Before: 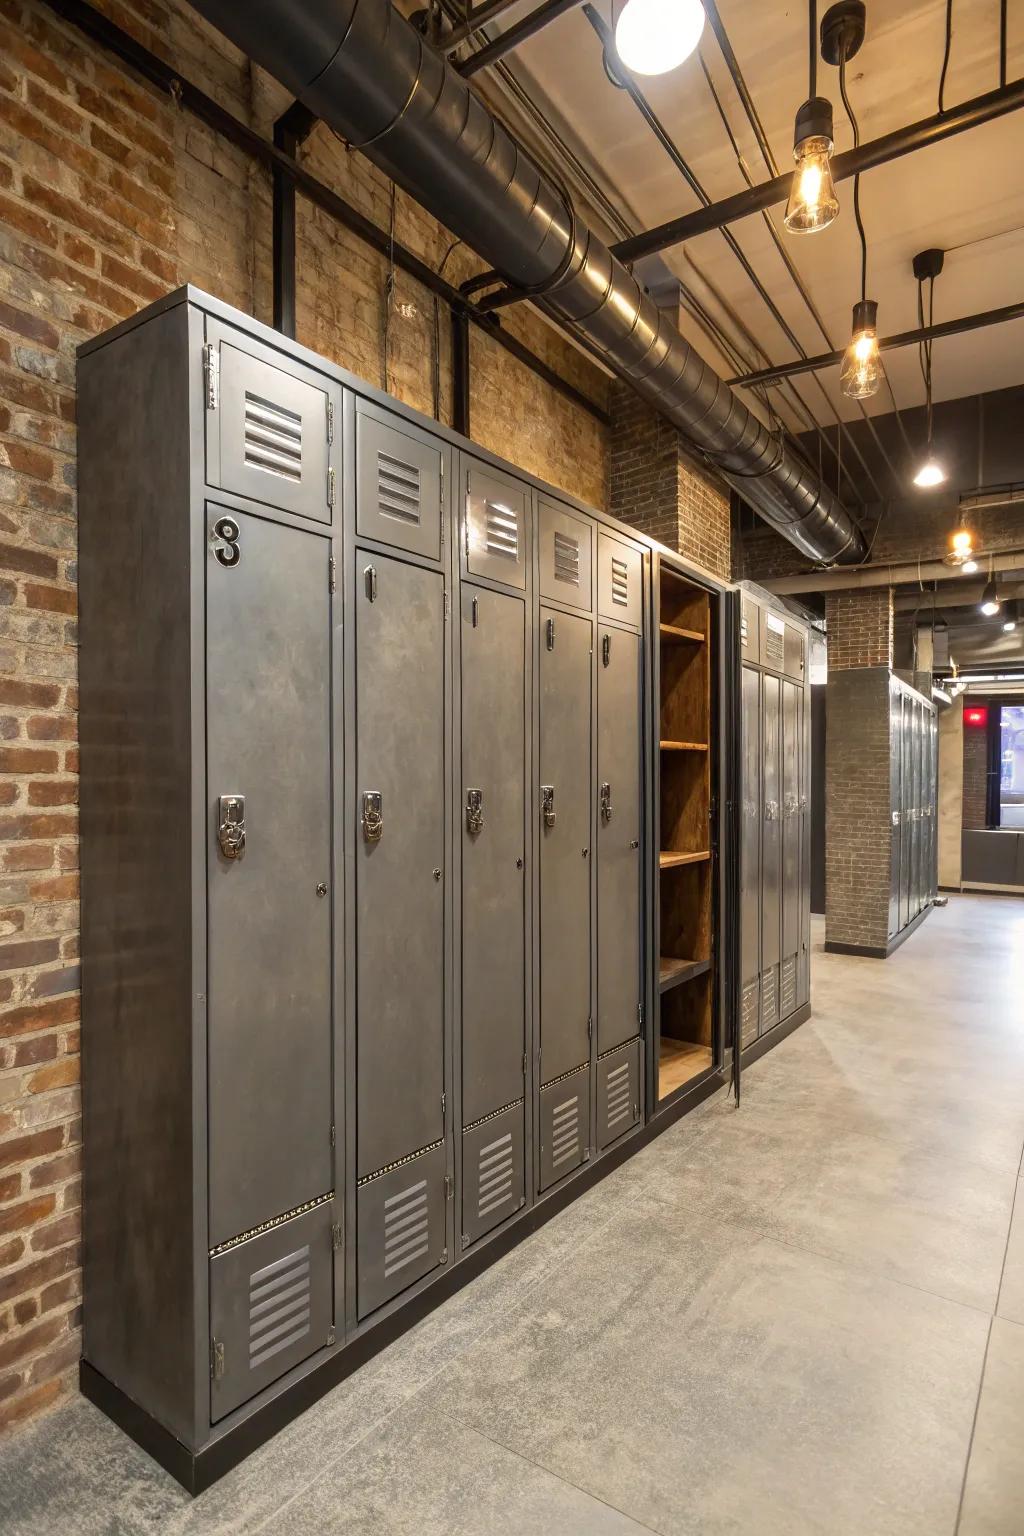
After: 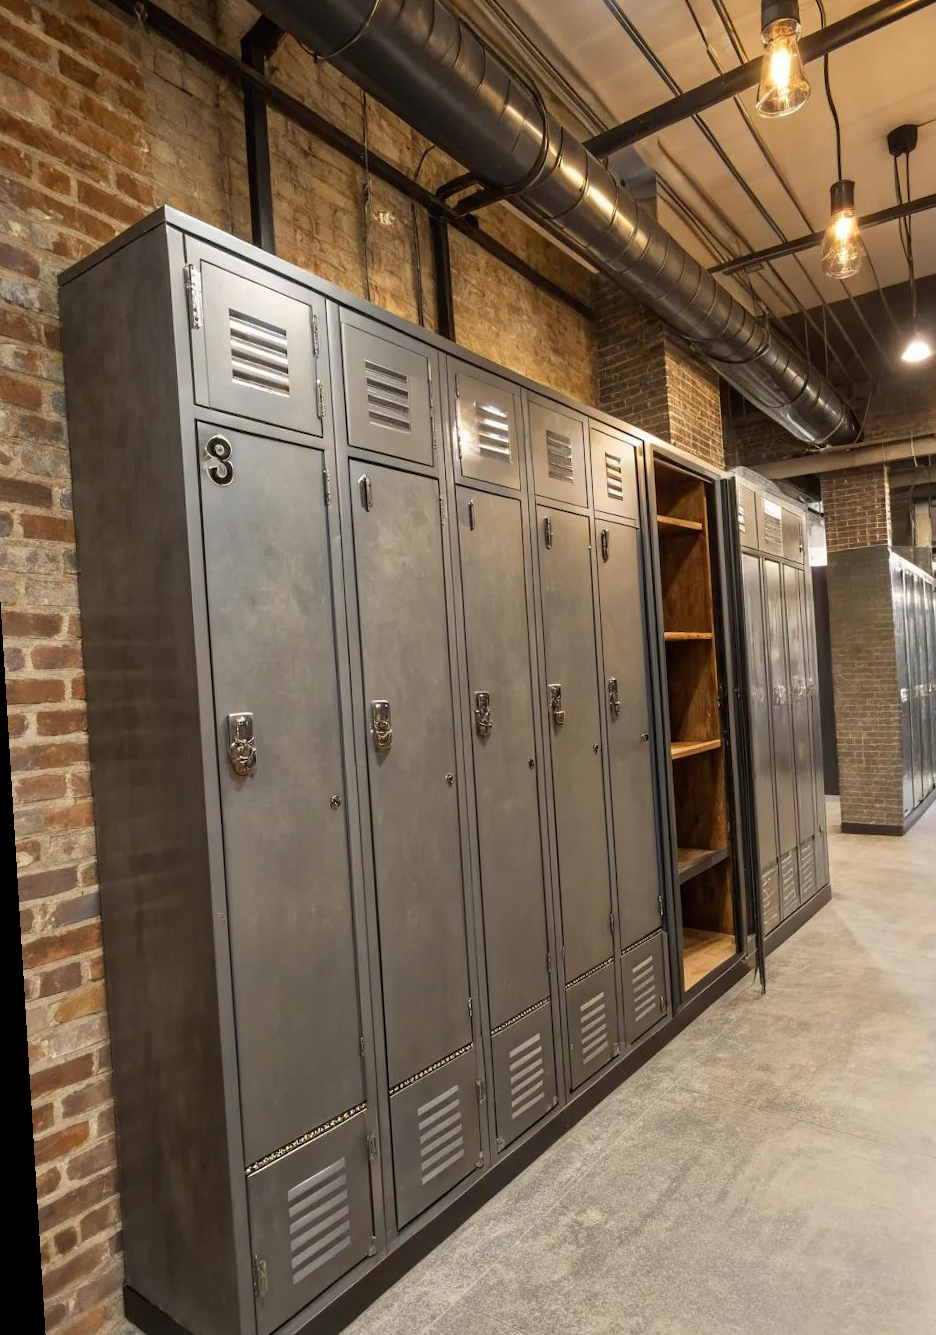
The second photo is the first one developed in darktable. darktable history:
crop: right 9.509%, bottom 0.031%
rotate and perspective: rotation -3.52°, crop left 0.036, crop right 0.964, crop top 0.081, crop bottom 0.919
